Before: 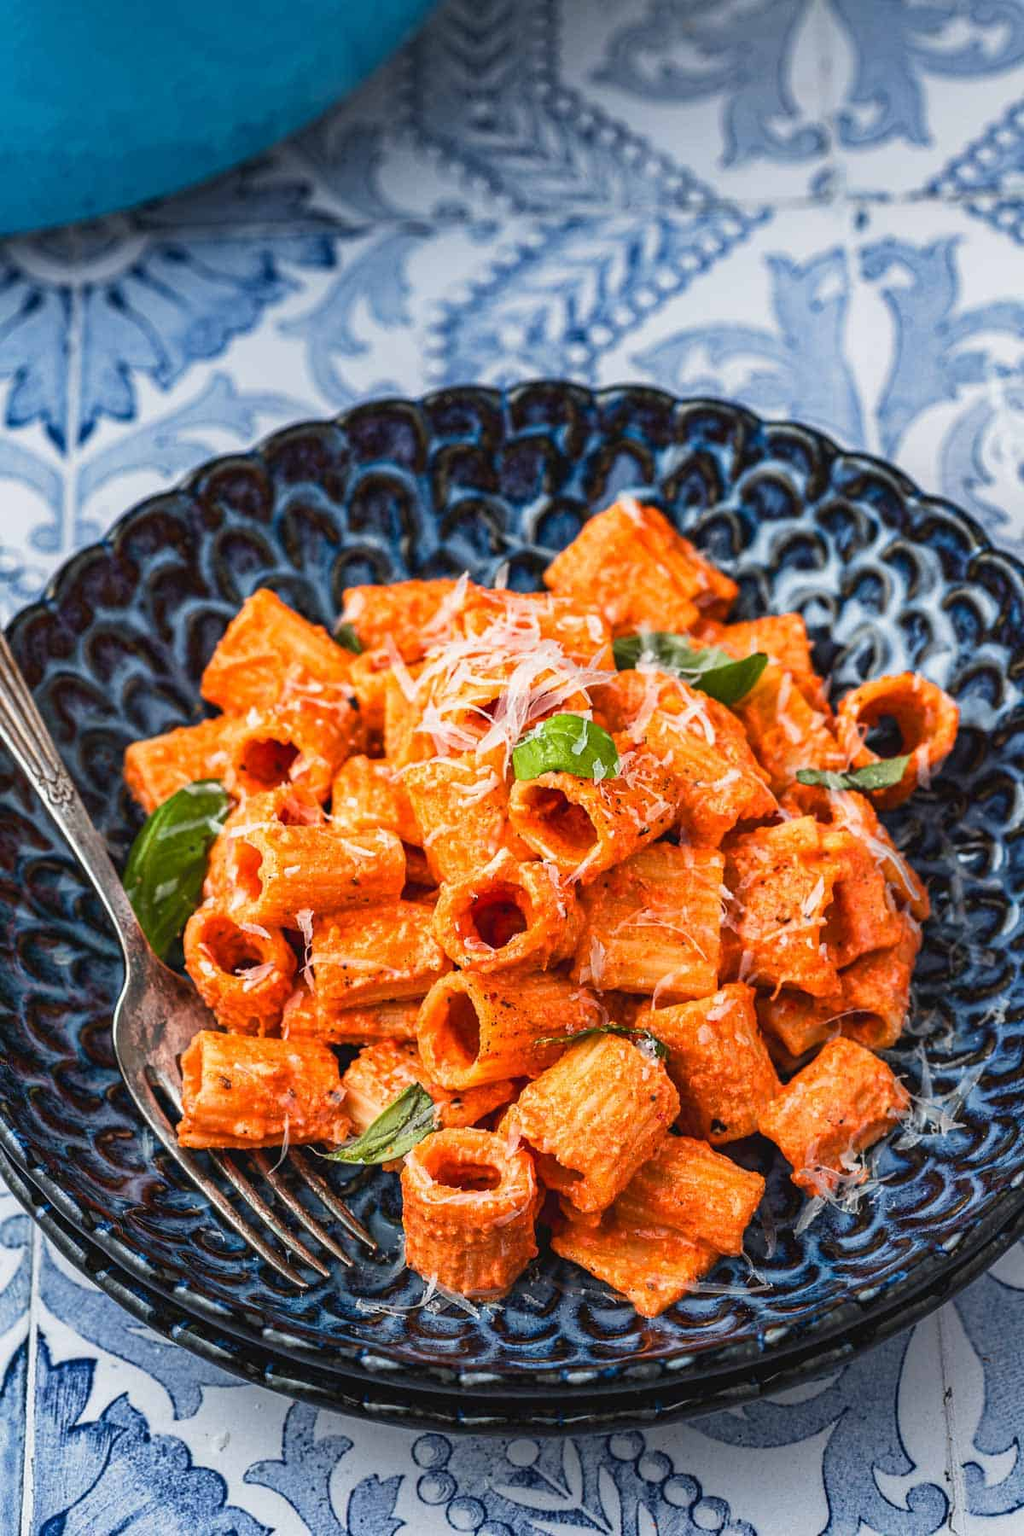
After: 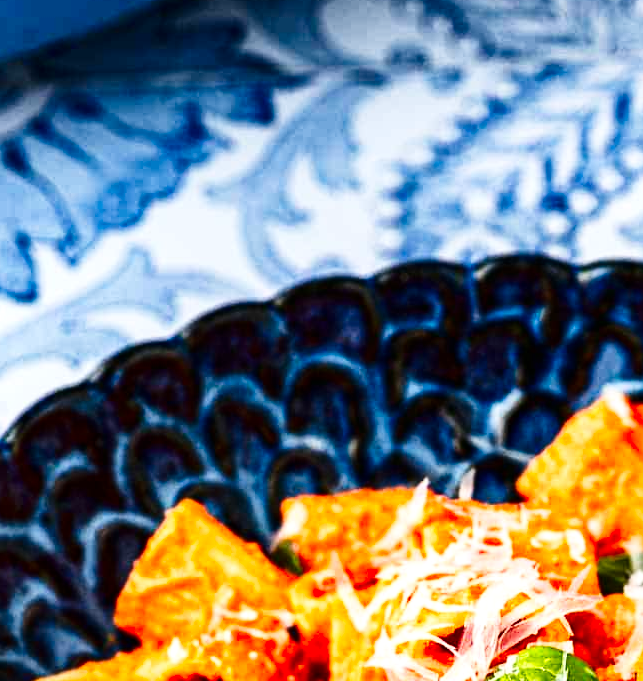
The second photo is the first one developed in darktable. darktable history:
levels: levels [0, 0.48, 0.961]
tone curve: curves: ch0 [(0, 0) (0.004, 0.001) (0.02, 0.008) (0.218, 0.218) (0.664, 0.774) (0.832, 0.914) (1, 1)], preserve colors none
contrast brightness saturation: contrast 0.21, brightness -0.11, saturation 0.21
crop: left 10.121%, top 10.631%, right 36.218%, bottom 51.526%
